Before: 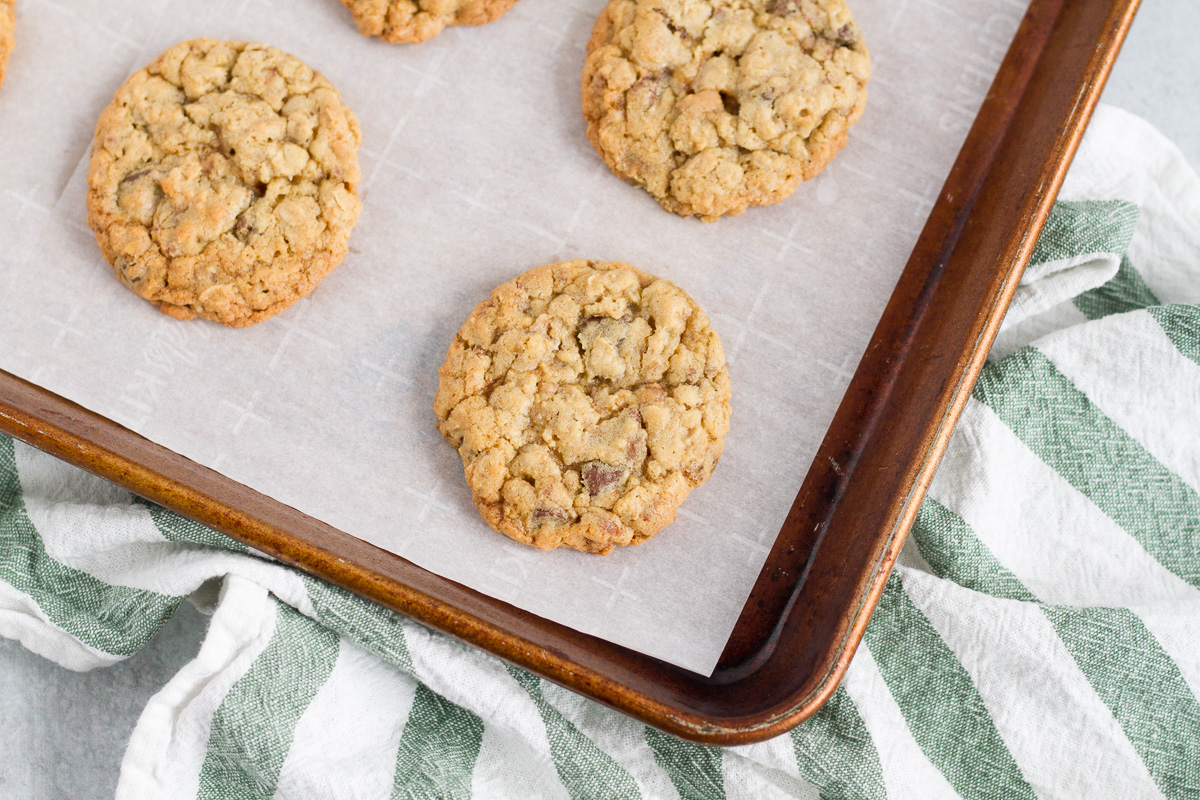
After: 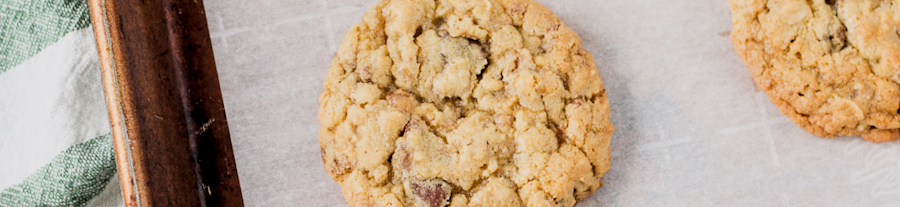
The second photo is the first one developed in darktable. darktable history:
rotate and perspective: rotation 2.17°, automatic cropping off
local contrast: highlights 100%, shadows 100%, detail 131%, midtone range 0.2
crop and rotate: angle 16.12°, top 30.835%, bottom 35.653%
filmic rgb: black relative exposure -5 EV, hardness 2.88, contrast 1.3
